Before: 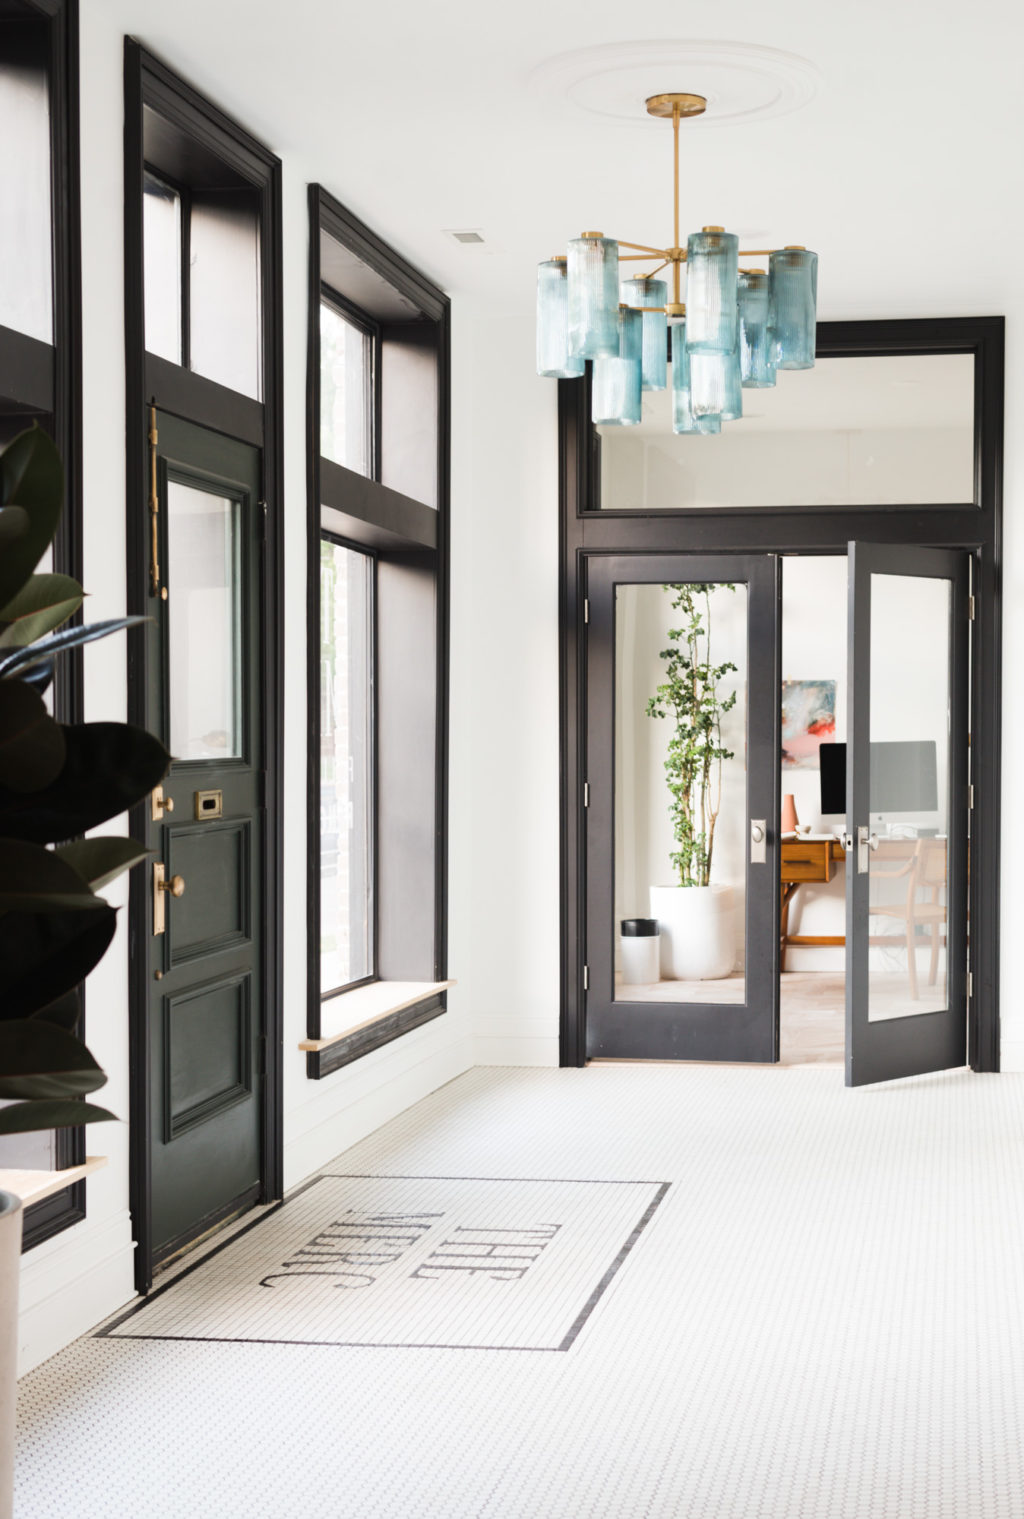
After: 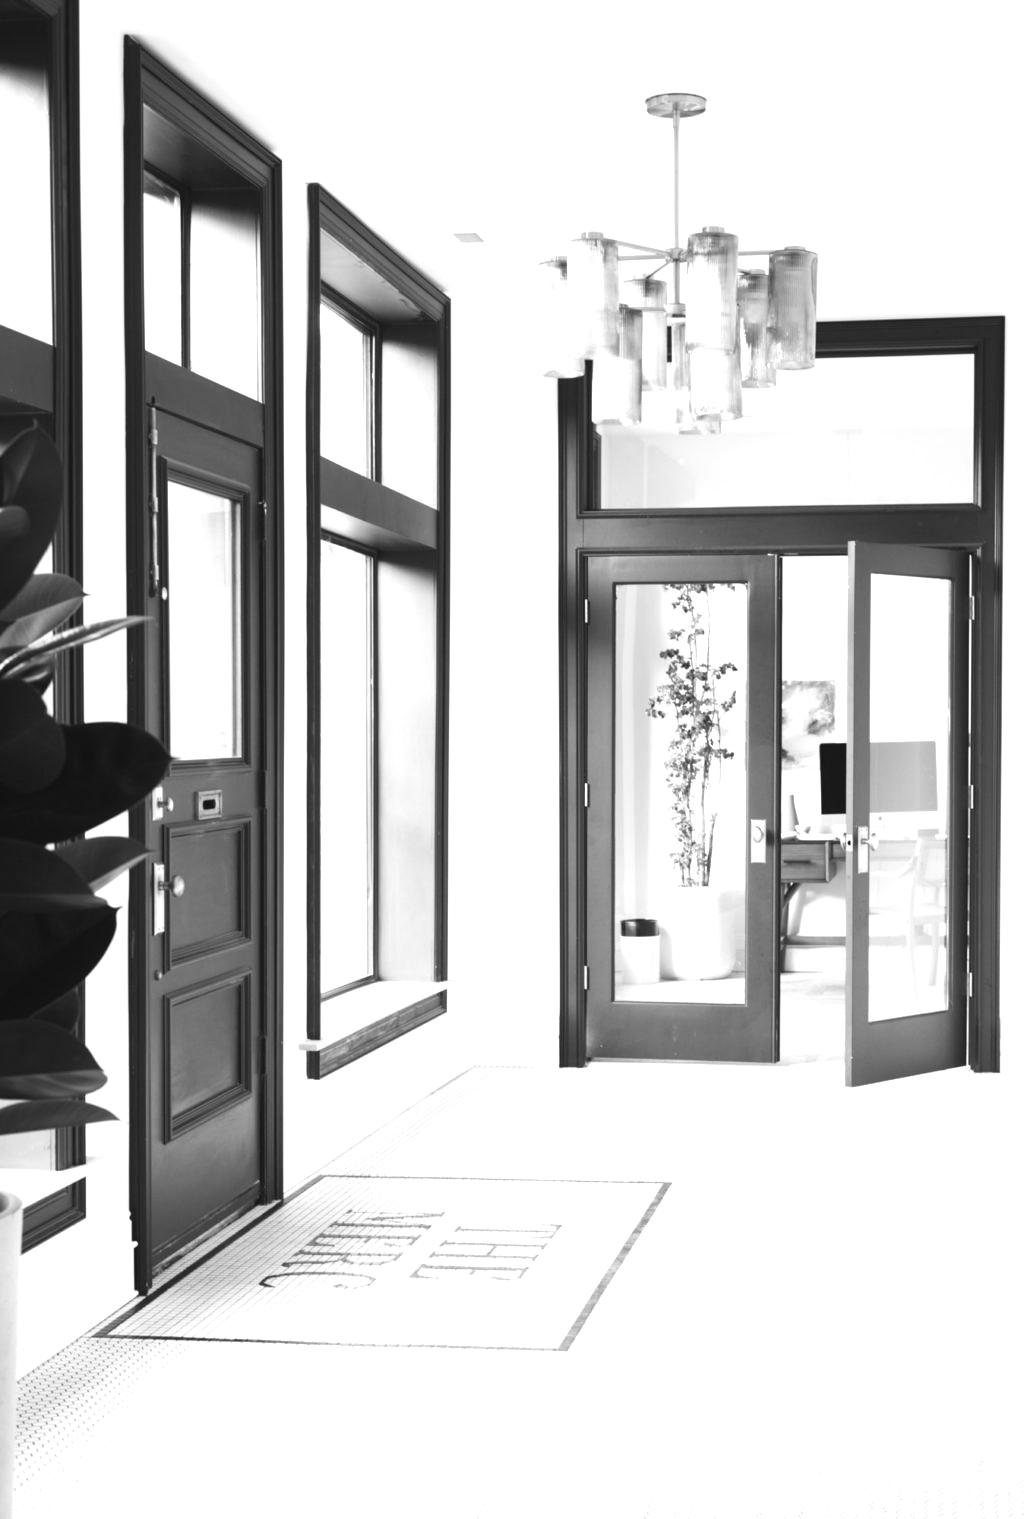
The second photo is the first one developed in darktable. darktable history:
exposure: black level correction -0.002, exposure 0.708 EV, compensate exposure bias true, compensate highlight preservation false
monochrome: on, module defaults
